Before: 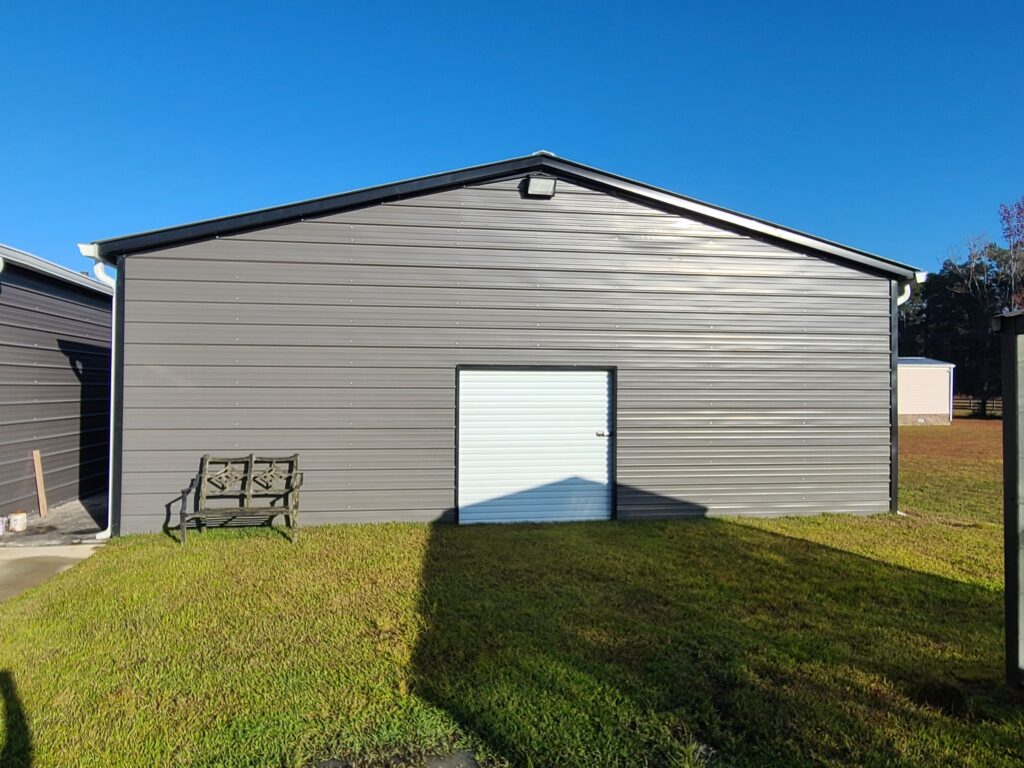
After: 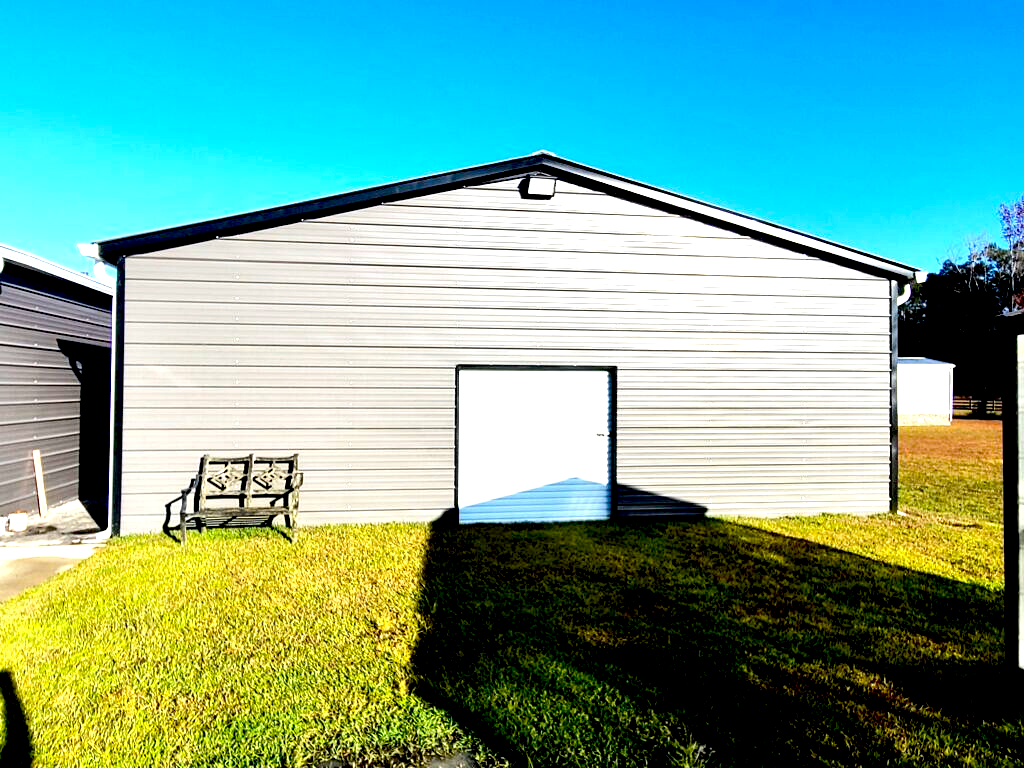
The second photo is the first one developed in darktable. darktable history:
tone equalizer: -8 EV -0.75 EV, -7 EV -0.7 EV, -6 EV -0.6 EV, -5 EV -0.4 EV, -3 EV 0.4 EV, -2 EV 0.6 EV, -1 EV 0.7 EV, +0 EV 0.75 EV, edges refinement/feathering 500, mask exposure compensation -1.57 EV, preserve details no
exposure: black level correction 0.035, exposure 0.9 EV, compensate highlight preservation false
